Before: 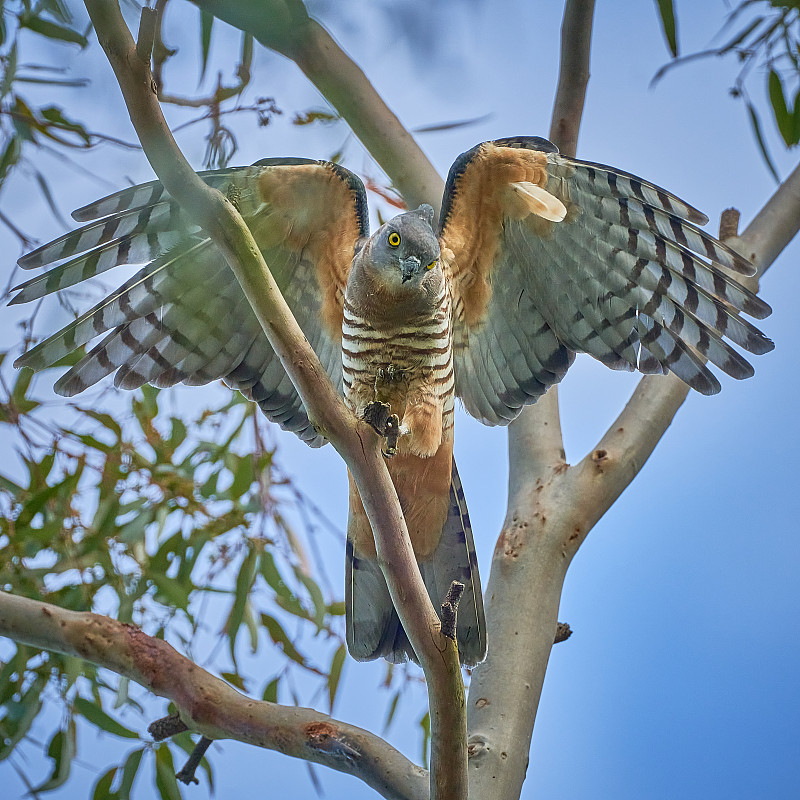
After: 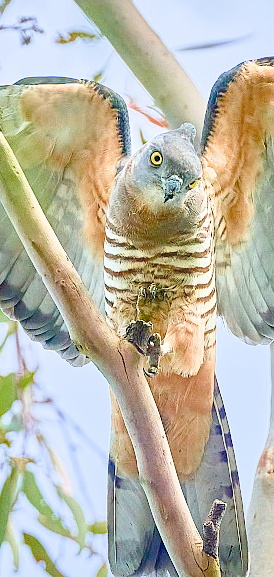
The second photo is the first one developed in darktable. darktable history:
crop and rotate: left 29.926%, top 10.179%, right 35.792%, bottom 17.627%
color balance rgb: perceptual saturation grading › global saturation 25.02%, perceptual saturation grading › highlights -50.167%, perceptual saturation grading › shadows 30.577%, global vibrance 35.302%, contrast 10.072%
shadows and highlights: shadows 2.35, highlights -17.42, soften with gaussian
filmic rgb: black relative exposure -7.65 EV, white relative exposure 4.56 EV, hardness 3.61
exposure: black level correction 0, exposure 1.749 EV, compensate highlight preservation false
